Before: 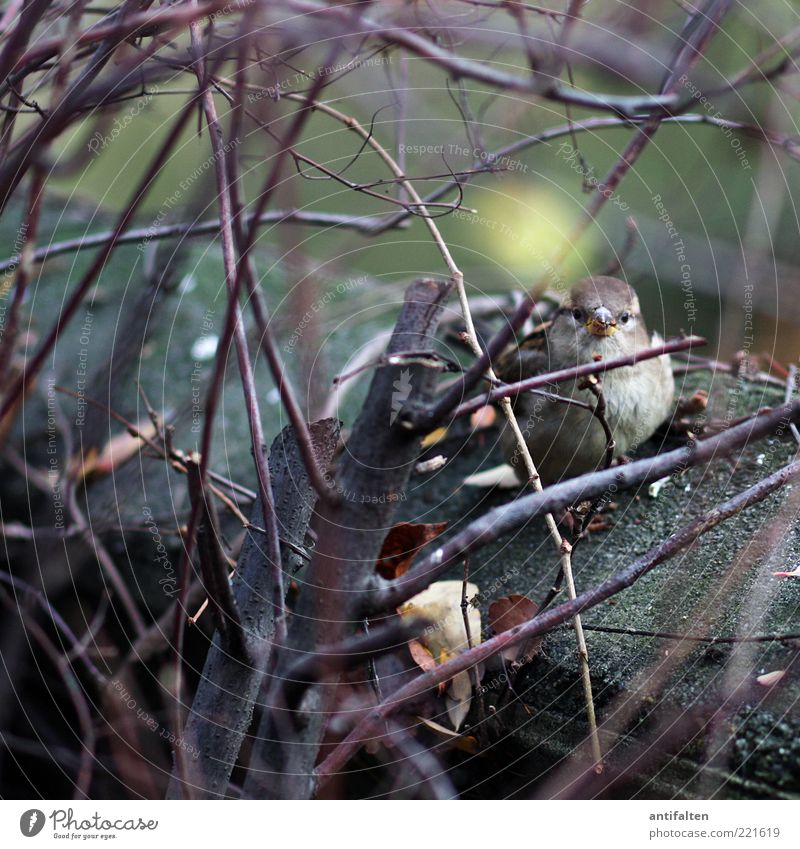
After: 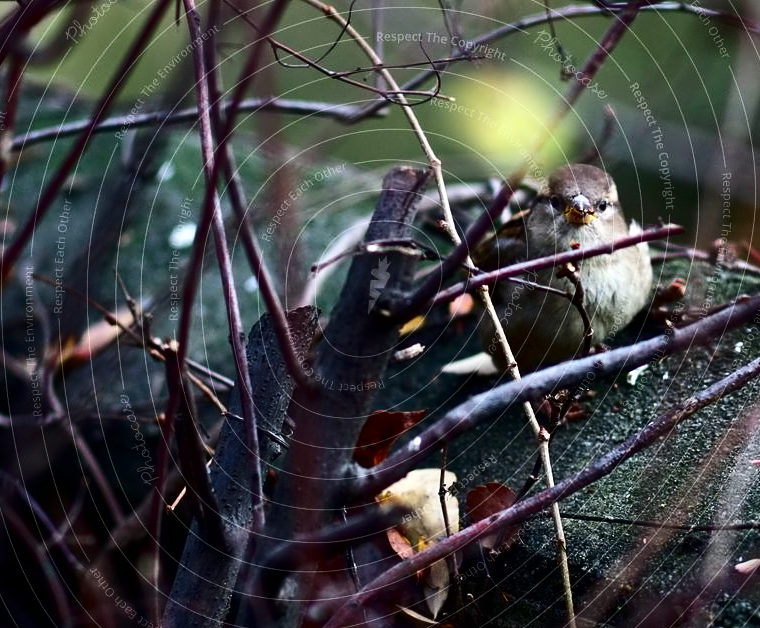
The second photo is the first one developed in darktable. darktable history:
crop and rotate: left 2.991%, top 13.302%, right 1.981%, bottom 12.636%
exposure: exposure 0.2 EV, compensate highlight preservation false
contrast brightness saturation: contrast 0.22, brightness -0.19, saturation 0.24
contrast equalizer: y [[0.5 ×4, 0.525, 0.667], [0.5 ×6], [0.5 ×6], [0 ×4, 0.042, 0], [0, 0, 0.004, 0.1, 0.191, 0.131]]
